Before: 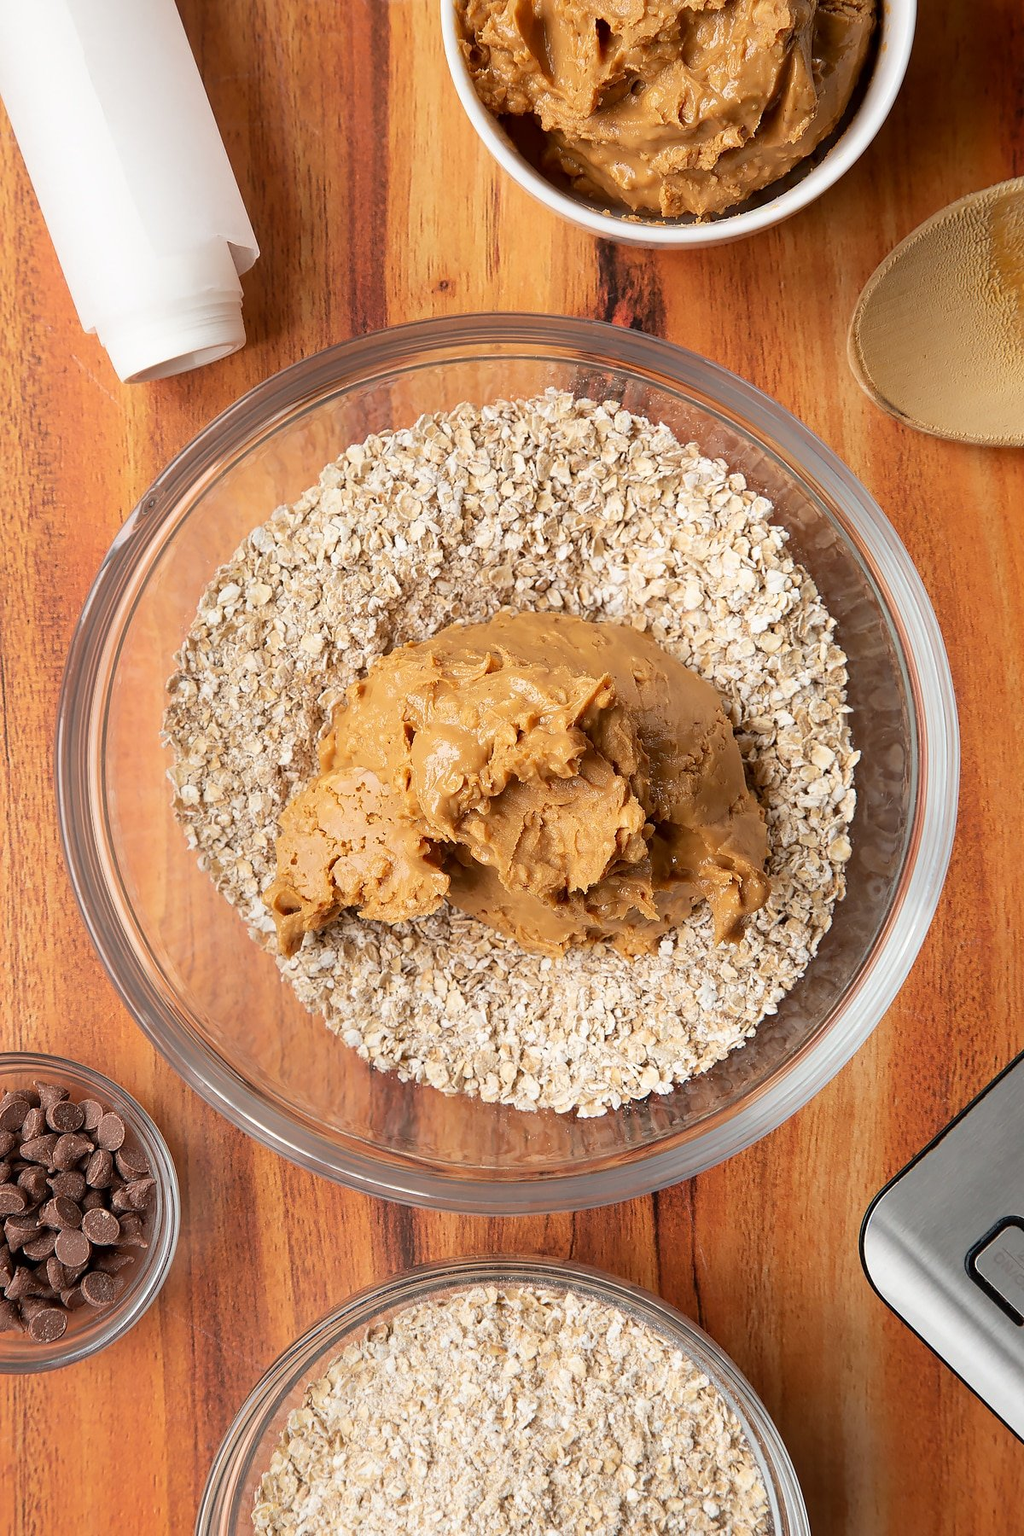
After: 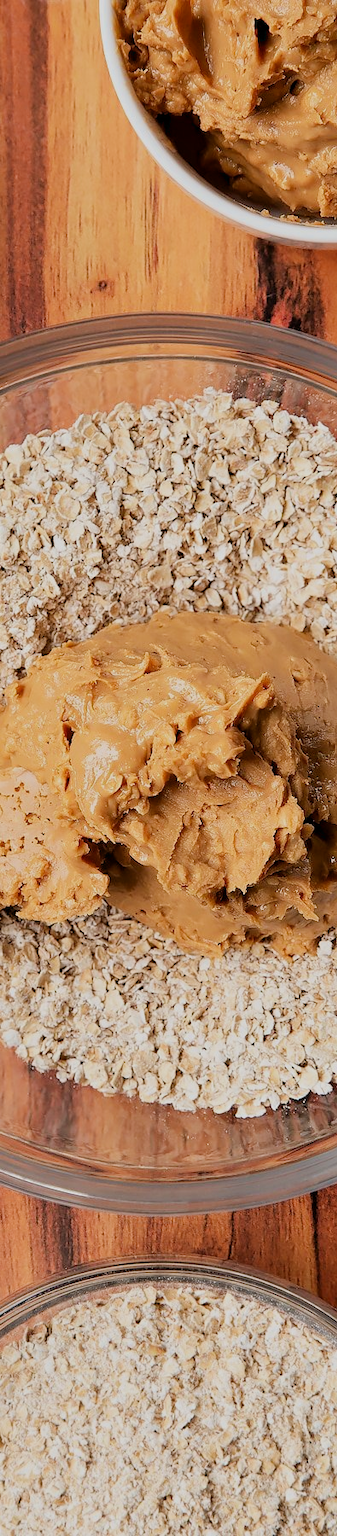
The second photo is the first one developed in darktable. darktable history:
tone equalizer: on, module defaults
crop: left 33.363%, right 33.638%
contrast equalizer: octaves 7, y [[0.6 ×6], [0.55 ×6], [0 ×6], [0 ×6], [0 ×6]], mix 0.311
filmic rgb: black relative exposure -7.65 EV, white relative exposure 4.56 EV, hardness 3.61, contrast 0.996
